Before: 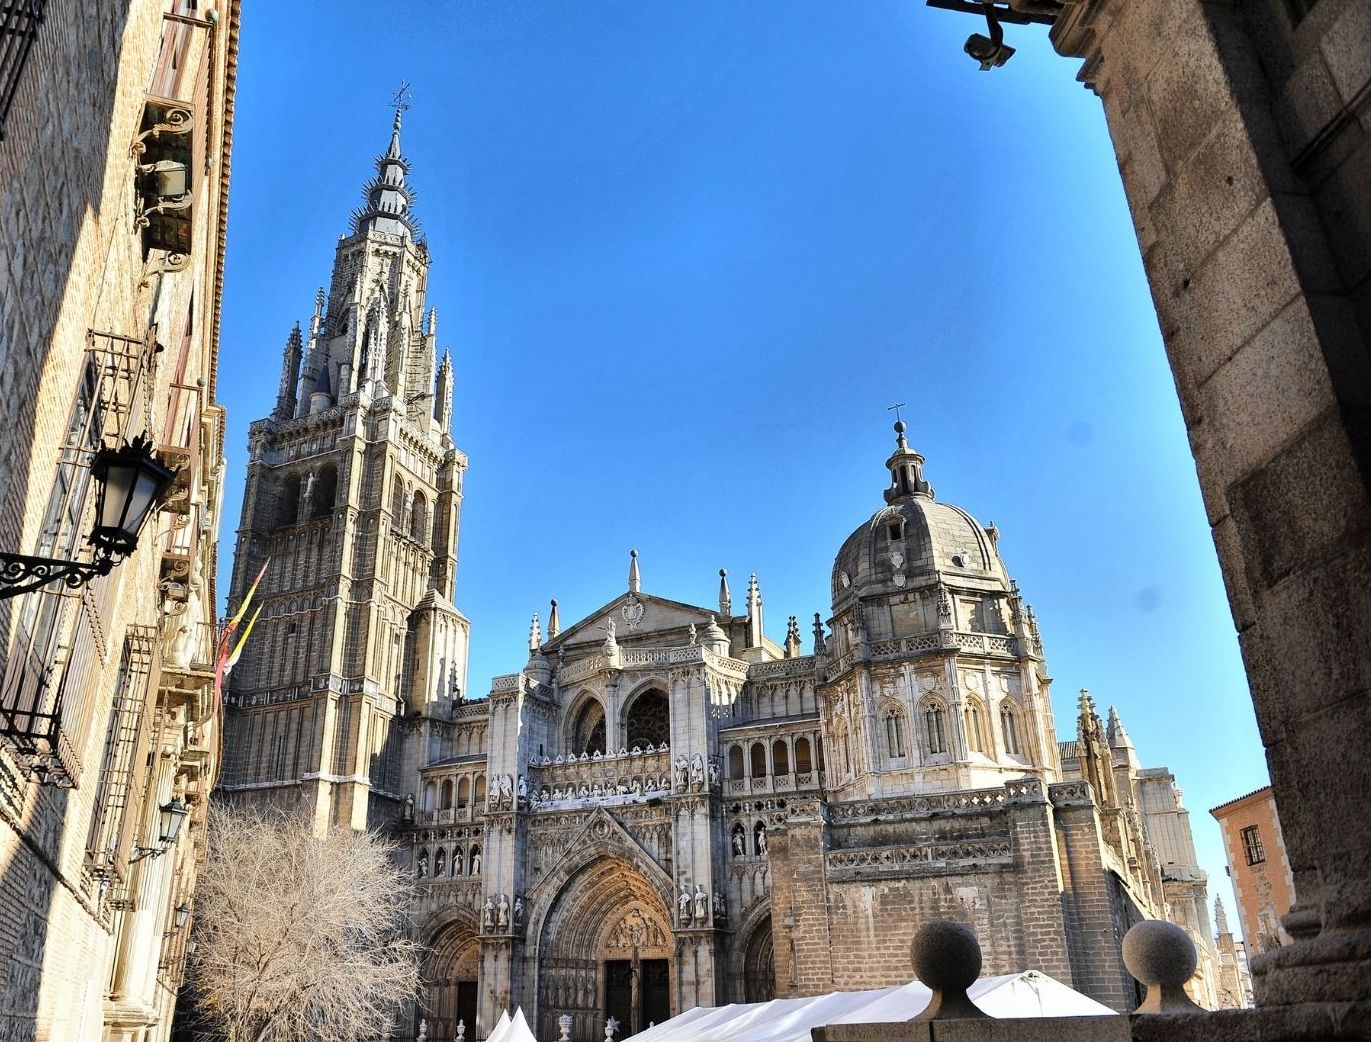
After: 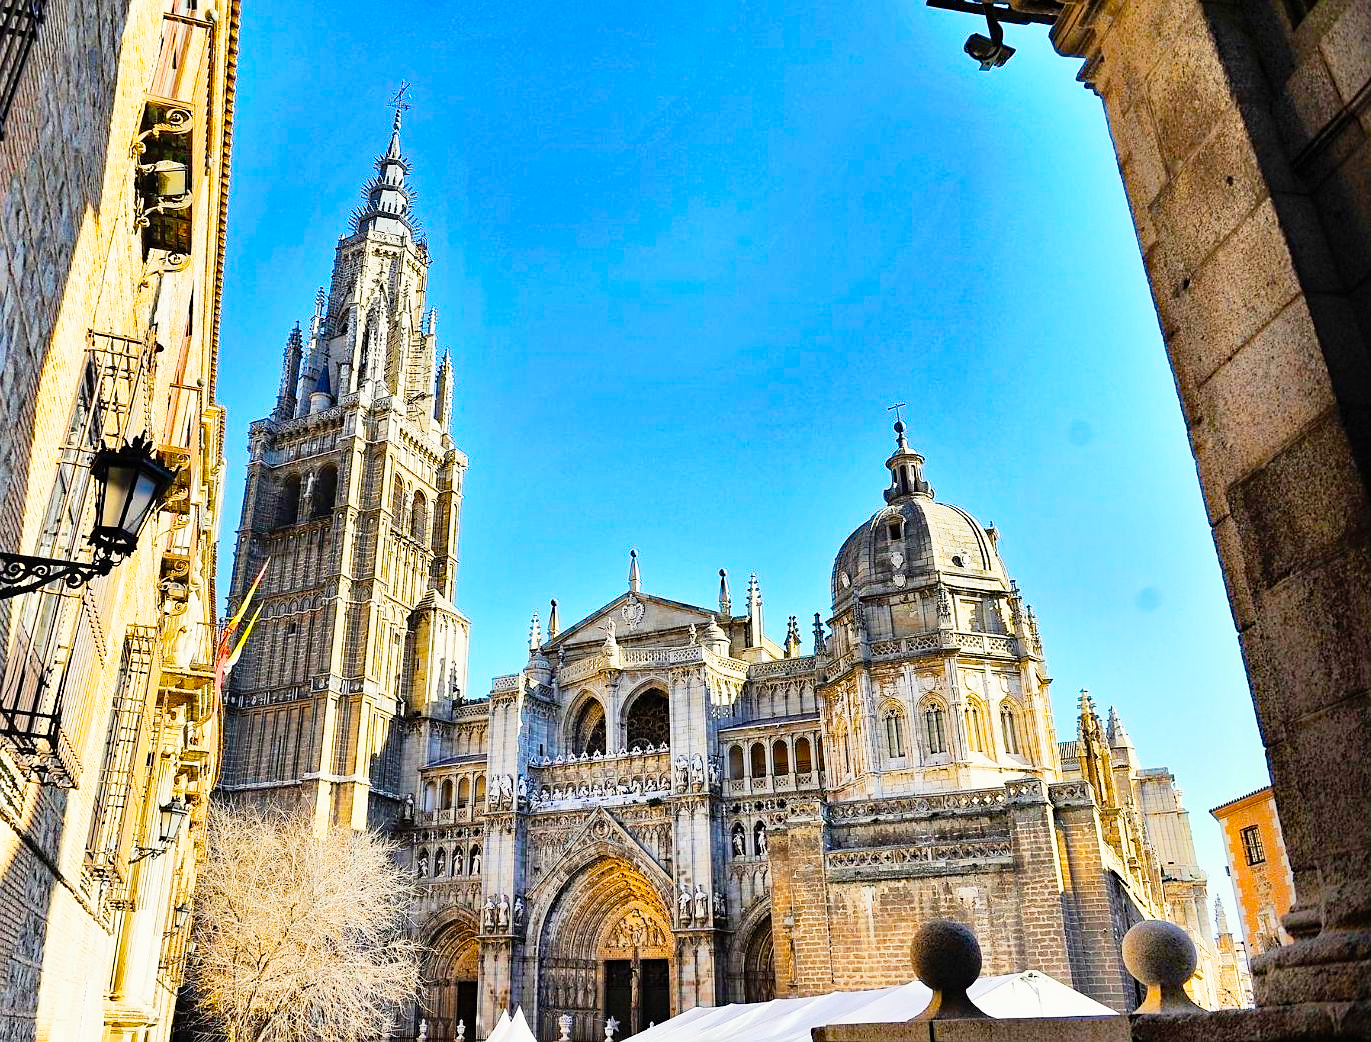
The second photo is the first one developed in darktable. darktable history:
sharpen: radius 1.03, threshold 1.118
haze removal: compatibility mode true, adaptive false
color balance rgb: highlights gain › luminance 7.643%, highlights gain › chroma 1.991%, highlights gain › hue 89.37°, linear chroma grading › global chroma 14.371%, perceptual saturation grading › global saturation 39.377%, perceptual brilliance grading › global brilliance 2.744%, global vibrance 20%
tone curve: curves: ch0 [(0, 0.005) (0.103, 0.097) (0.18, 0.22) (0.378, 0.482) (0.504, 0.631) (0.663, 0.801) (0.834, 0.914) (1, 0.971)]; ch1 [(0, 0) (0.172, 0.123) (0.324, 0.253) (0.396, 0.388) (0.478, 0.461) (0.499, 0.498) (0.545, 0.587) (0.604, 0.692) (0.704, 0.818) (1, 1)]; ch2 [(0, 0) (0.411, 0.424) (0.496, 0.5) (0.521, 0.537) (0.555, 0.585) (0.628, 0.703) (1, 1)], preserve colors none
